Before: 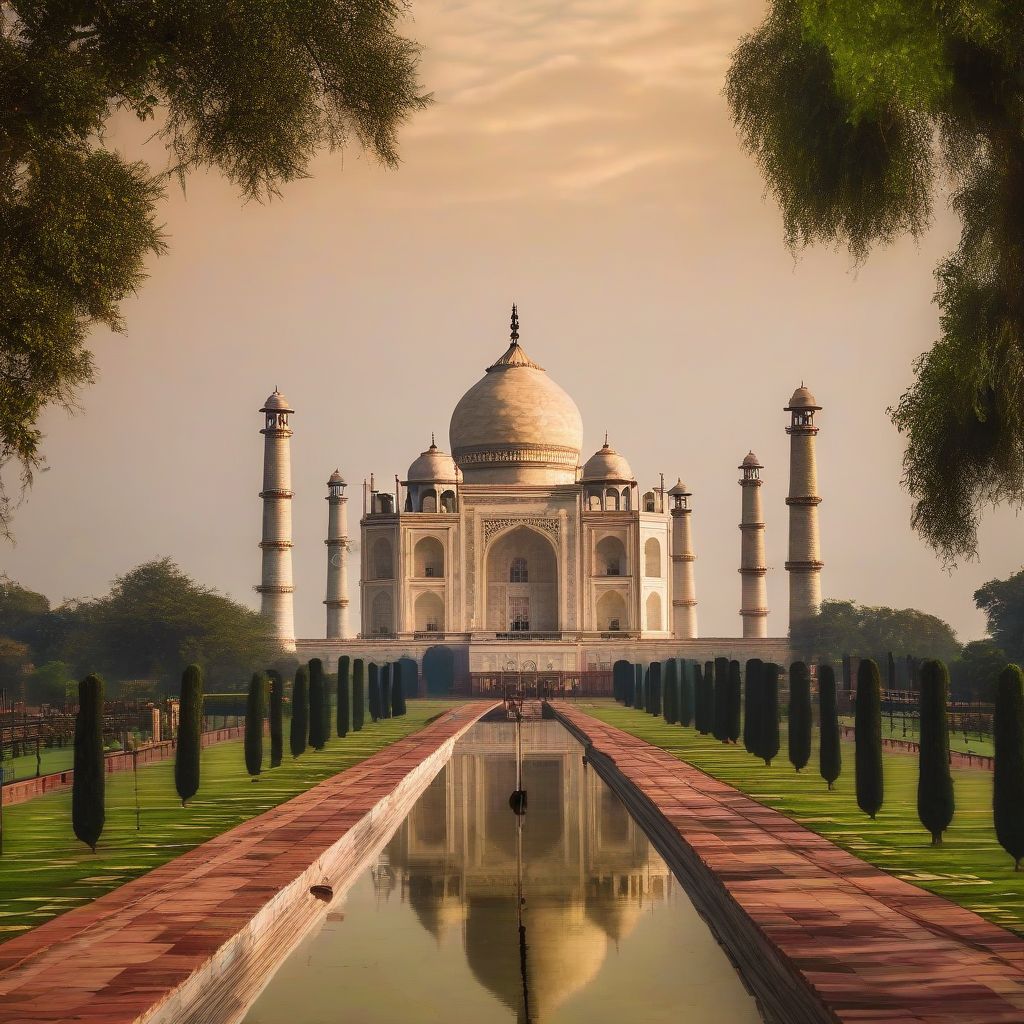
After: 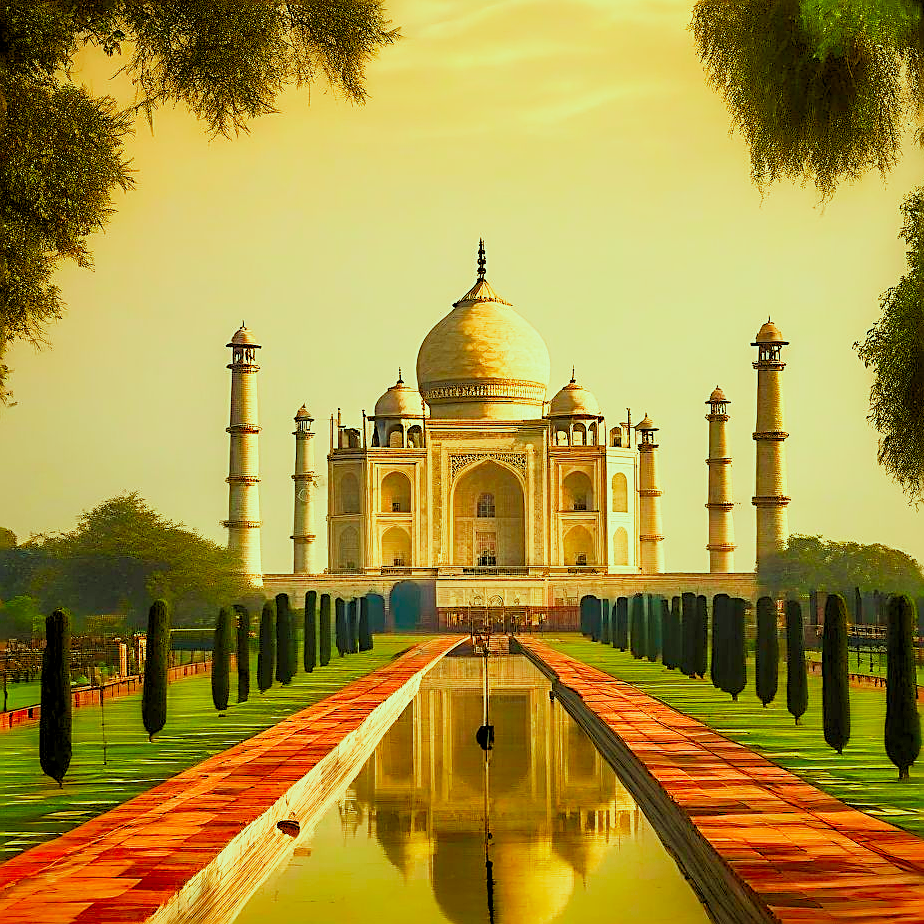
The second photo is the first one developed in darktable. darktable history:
white balance: red 1.029, blue 0.92
crop: left 3.305%, top 6.436%, right 6.389%, bottom 3.258%
rgb levels: levels [[0.01, 0.419, 0.839], [0, 0.5, 1], [0, 0.5, 1]]
base curve: curves: ch0 [(0, 0) (0.088, 0.125) (0.176, 0.251) (0.354, 0.501) (0.613, 0.749) (1, 0.877)], preserve colors none
color correction: highlights a* -10.77, highlights b* 9.8, saturation 1.72
sharpen: amount 0.901
color balance rgb: shadows lift › chroma 1%, shadows lift › hue 113°, highlights gain › chroma 0.2%, highlights gain › hue 333°, perceptual saturation grading › global saturation 20%, perceptual saturation grading › highlights -50%, perceptual saturation grading › shadows 25%, contrast -10%
tone equalizer: on, module defaults
